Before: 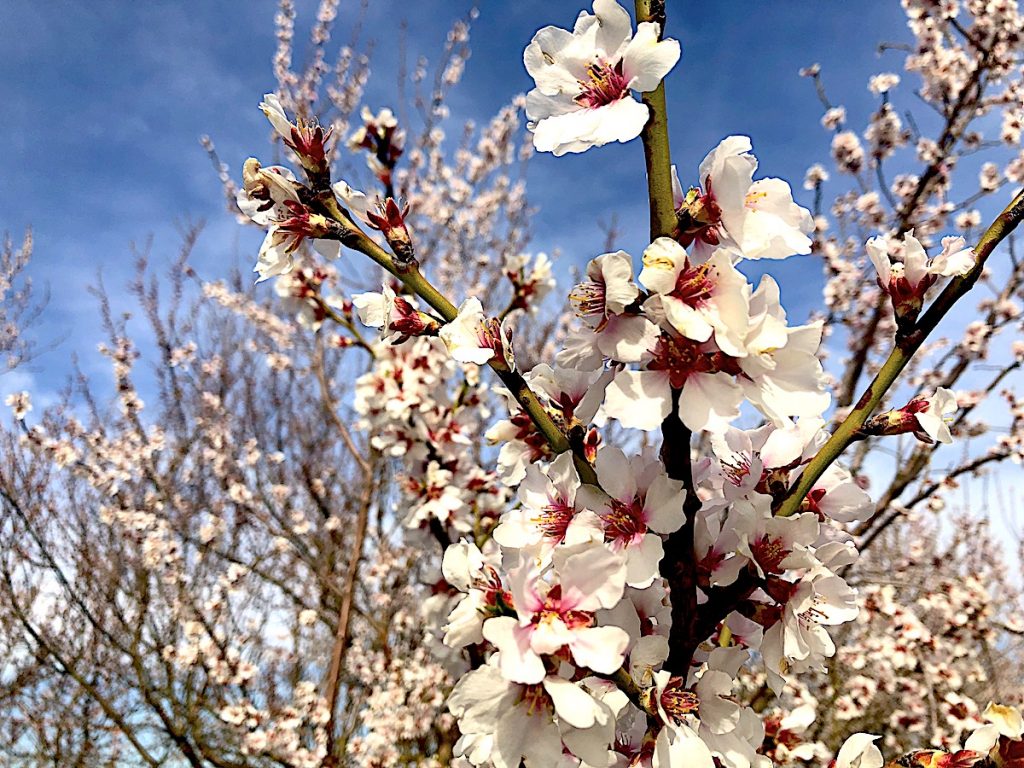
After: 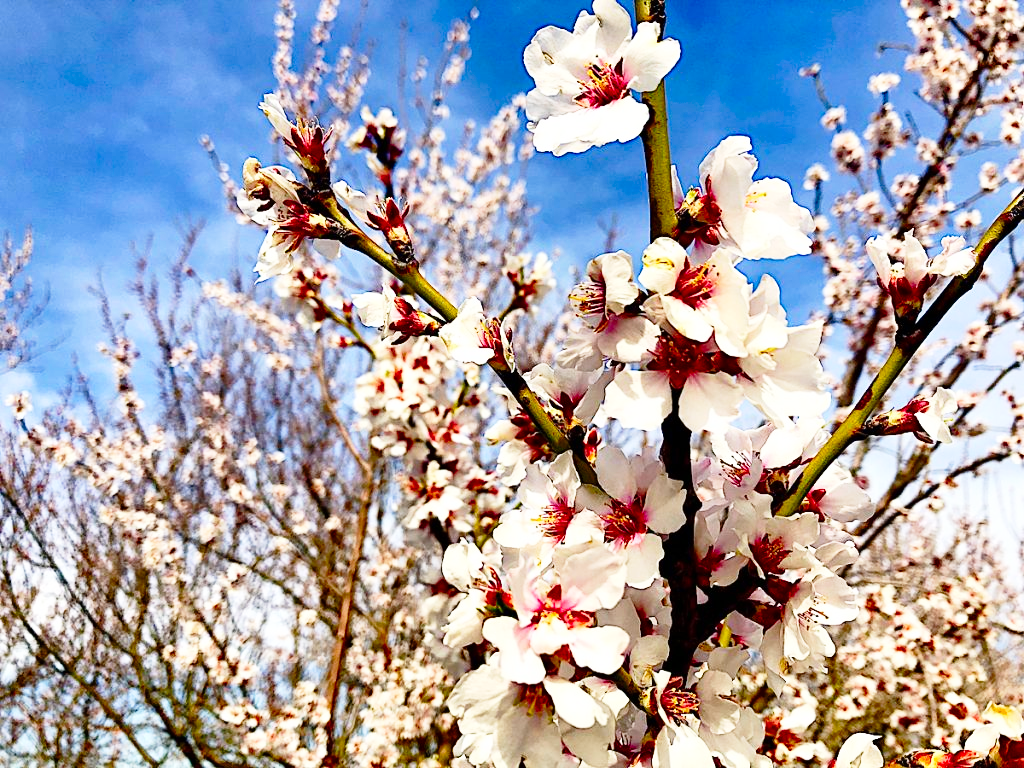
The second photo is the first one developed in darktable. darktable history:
shadows and highlights: soften with gaussian
white balance: emerald 1
base curve: curves: ch0 [(0, 0) (0.028, 0.03) (0.121, 0.232) (0.46, 0.748) (0.859, 0.968) (1, 1)], preserve colors none
contrast brightness saturation: brightness -0.02, saturation 0.35
rotate and perspective: automatic cropping original format, crop left 0, crop top 0
